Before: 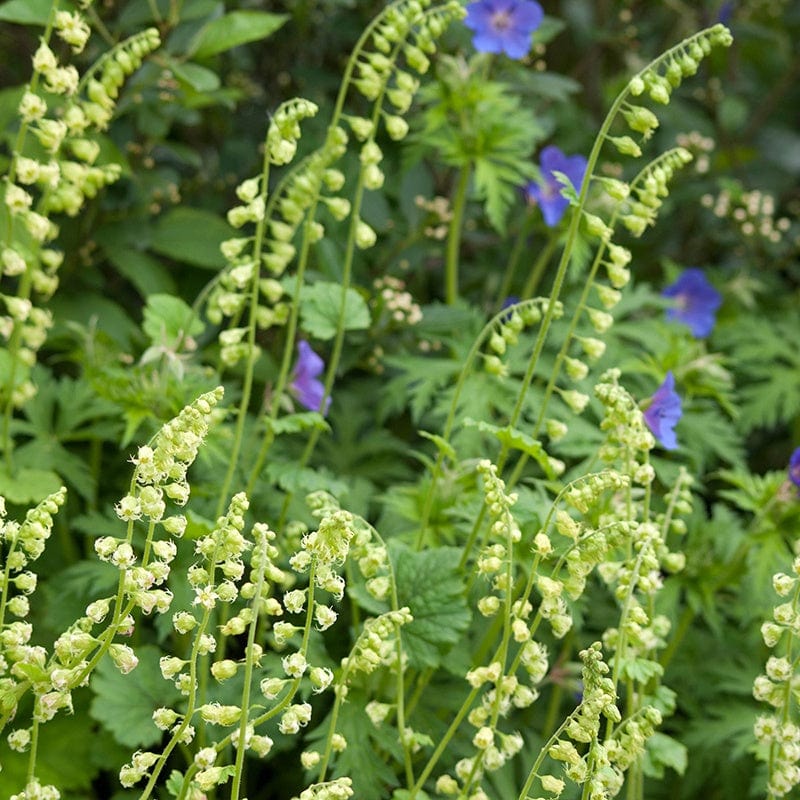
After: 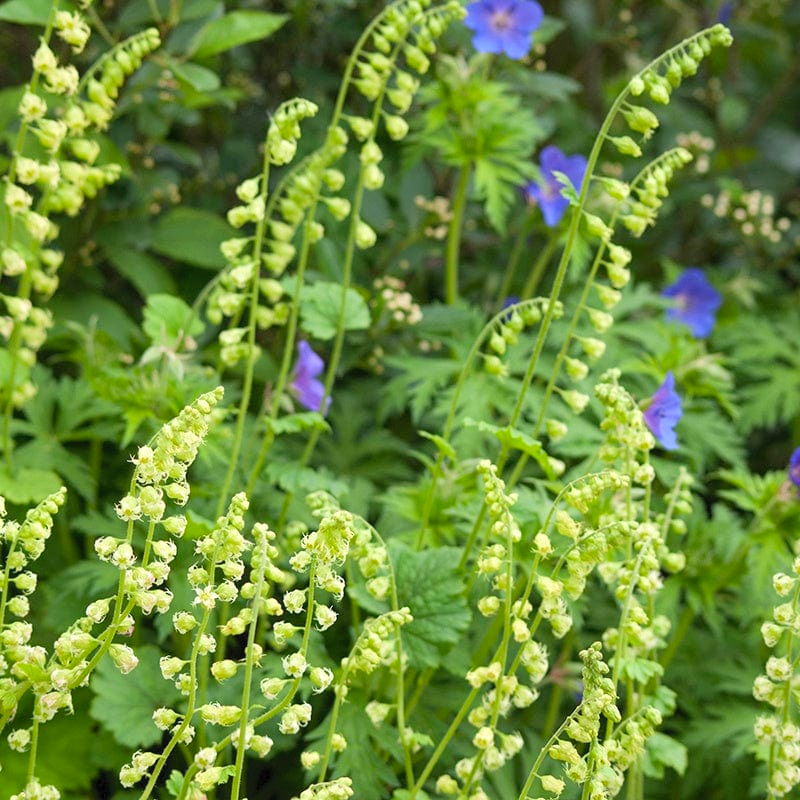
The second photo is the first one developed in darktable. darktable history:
contrast brightness saturation: contrast 0.07, brightness 0.08, saturation 0.18
shadows and highlights: shadows 62.66, white point adjustment 0.37, highlights -34.44, compress 83.82%
